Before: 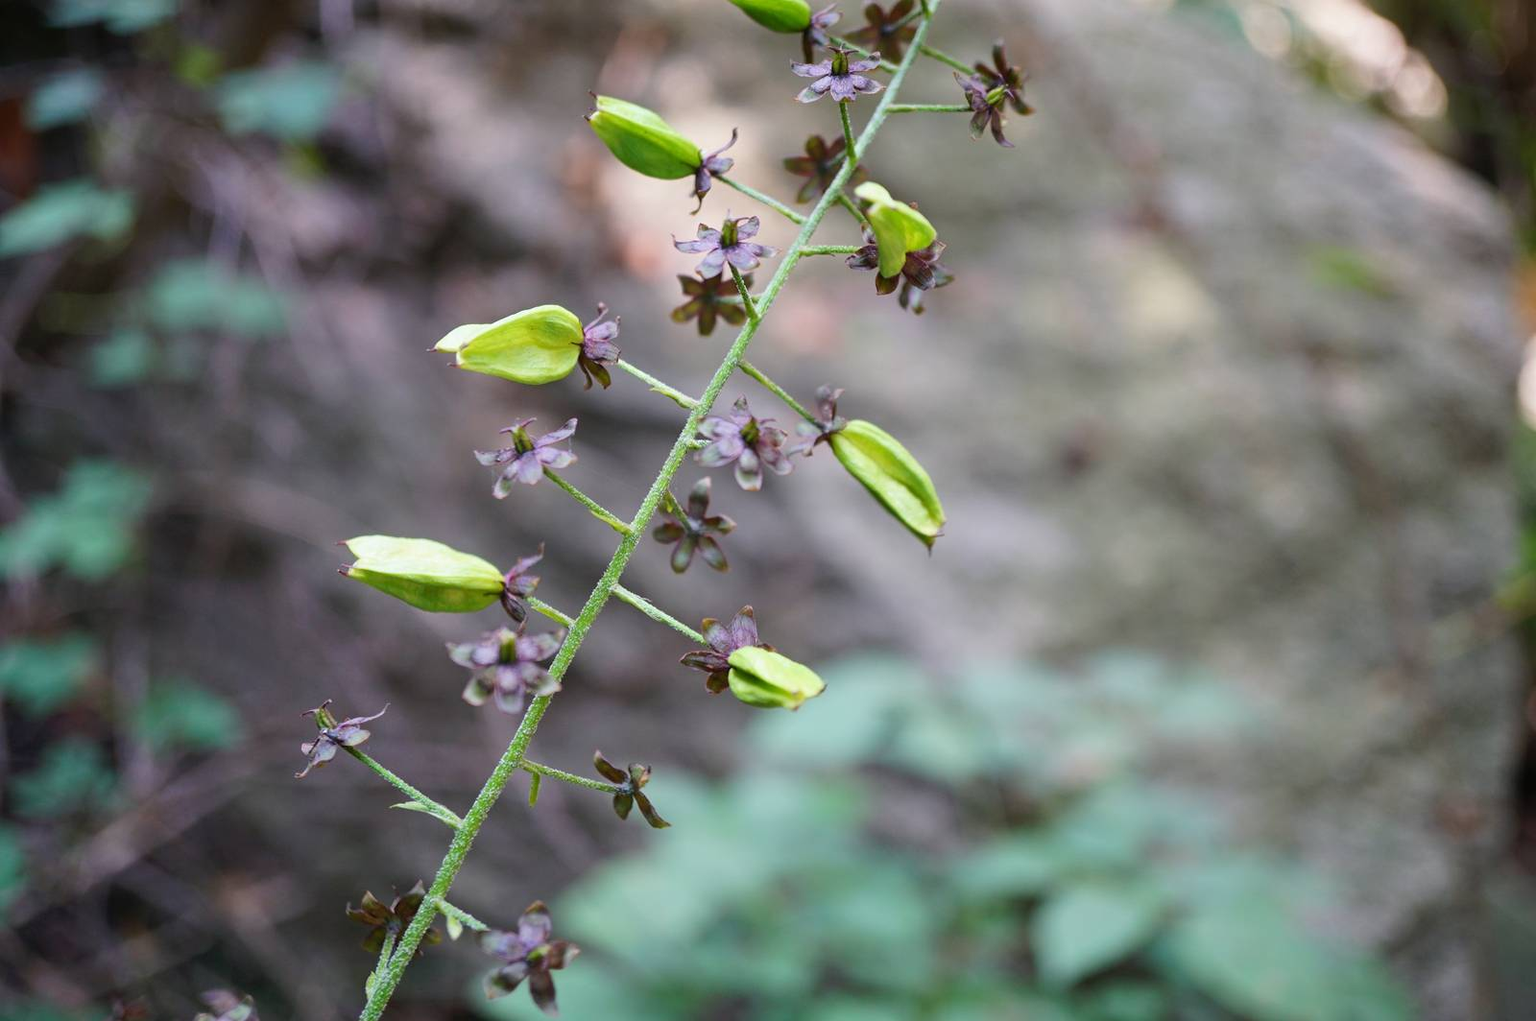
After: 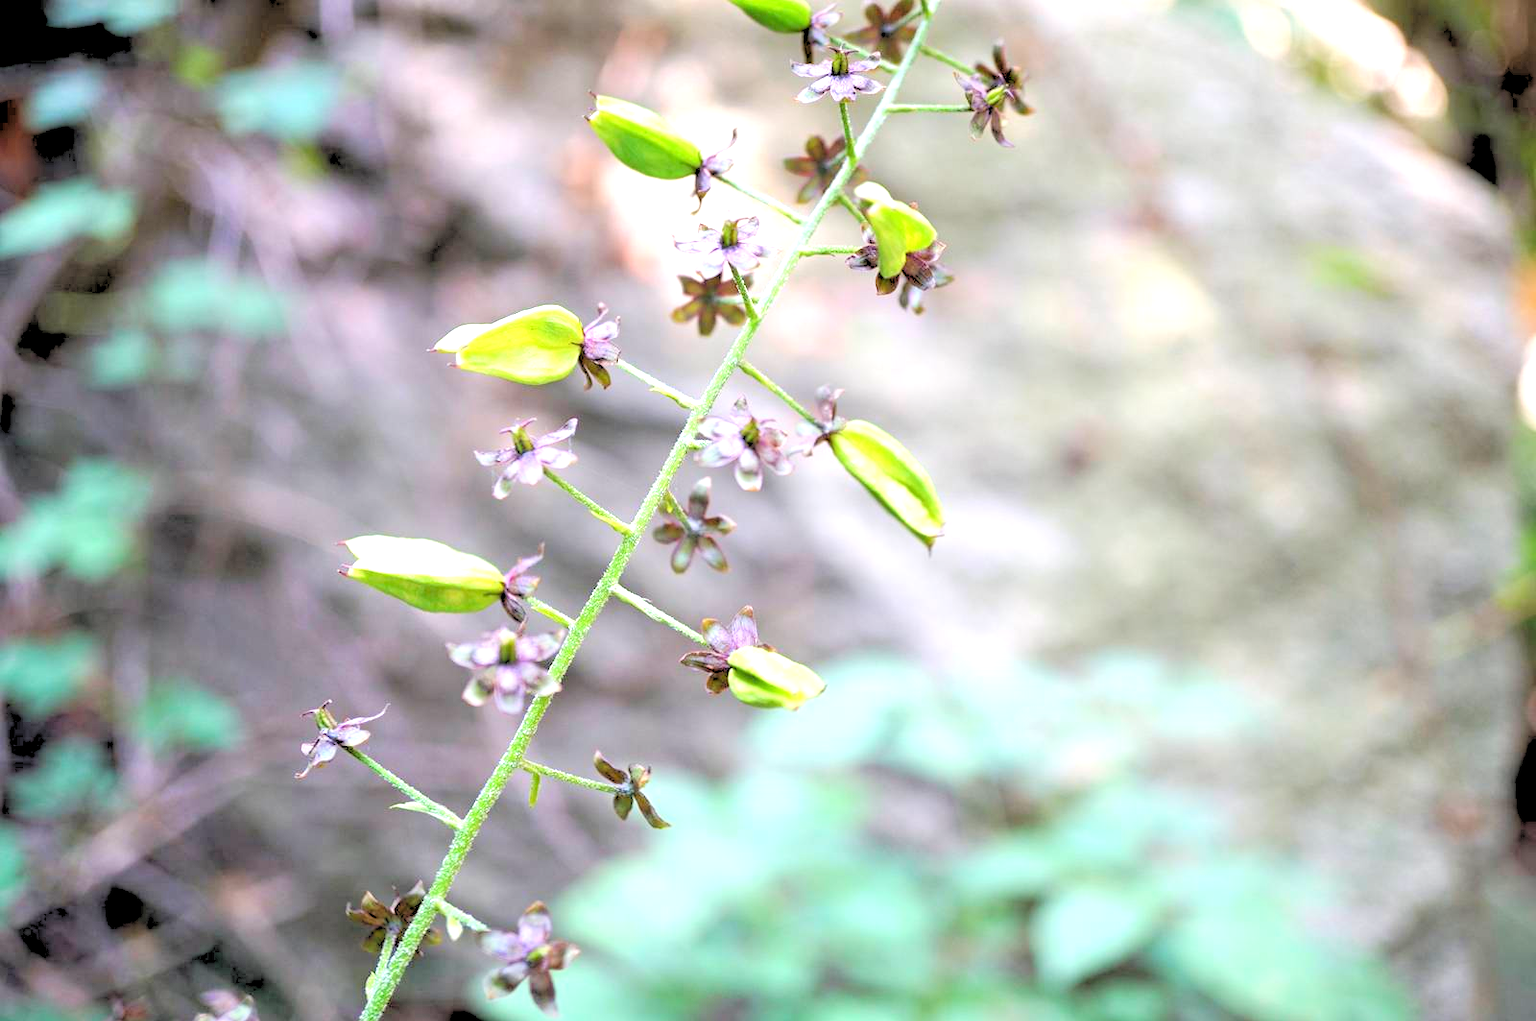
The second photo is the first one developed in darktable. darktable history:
exposure: black level correction 0, exposure 1.2 EV, compensate highlight preservation false
rgb levels: levels [[0.027, 0.429, 0.996], [0, 0.5, 1], [0, 0.5, 1]]
